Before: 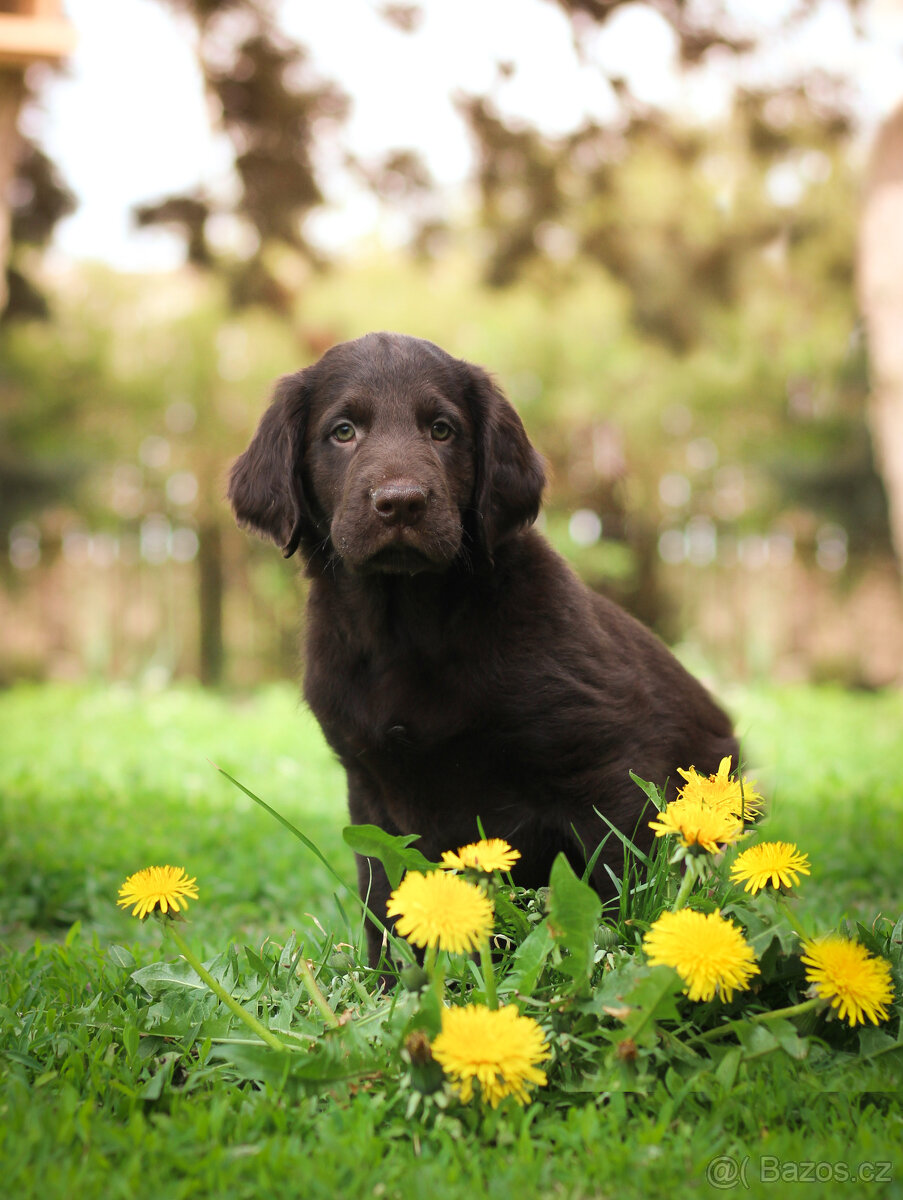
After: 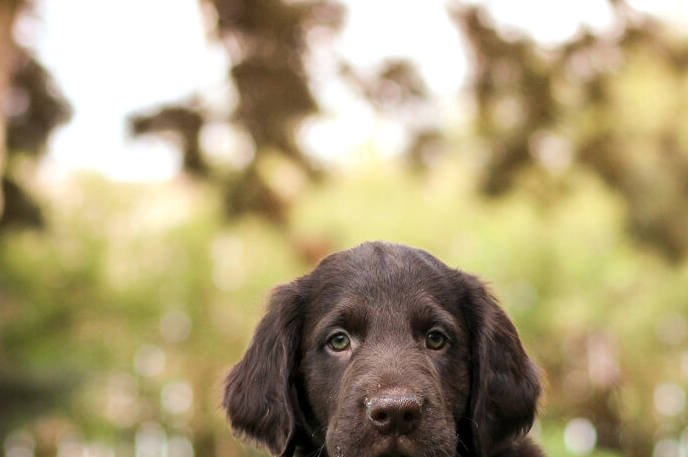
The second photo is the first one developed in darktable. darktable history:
crop: left 0.579%, top 7.627%, right 23.167%, bottom 54.275%
local contrast: detail 130%
